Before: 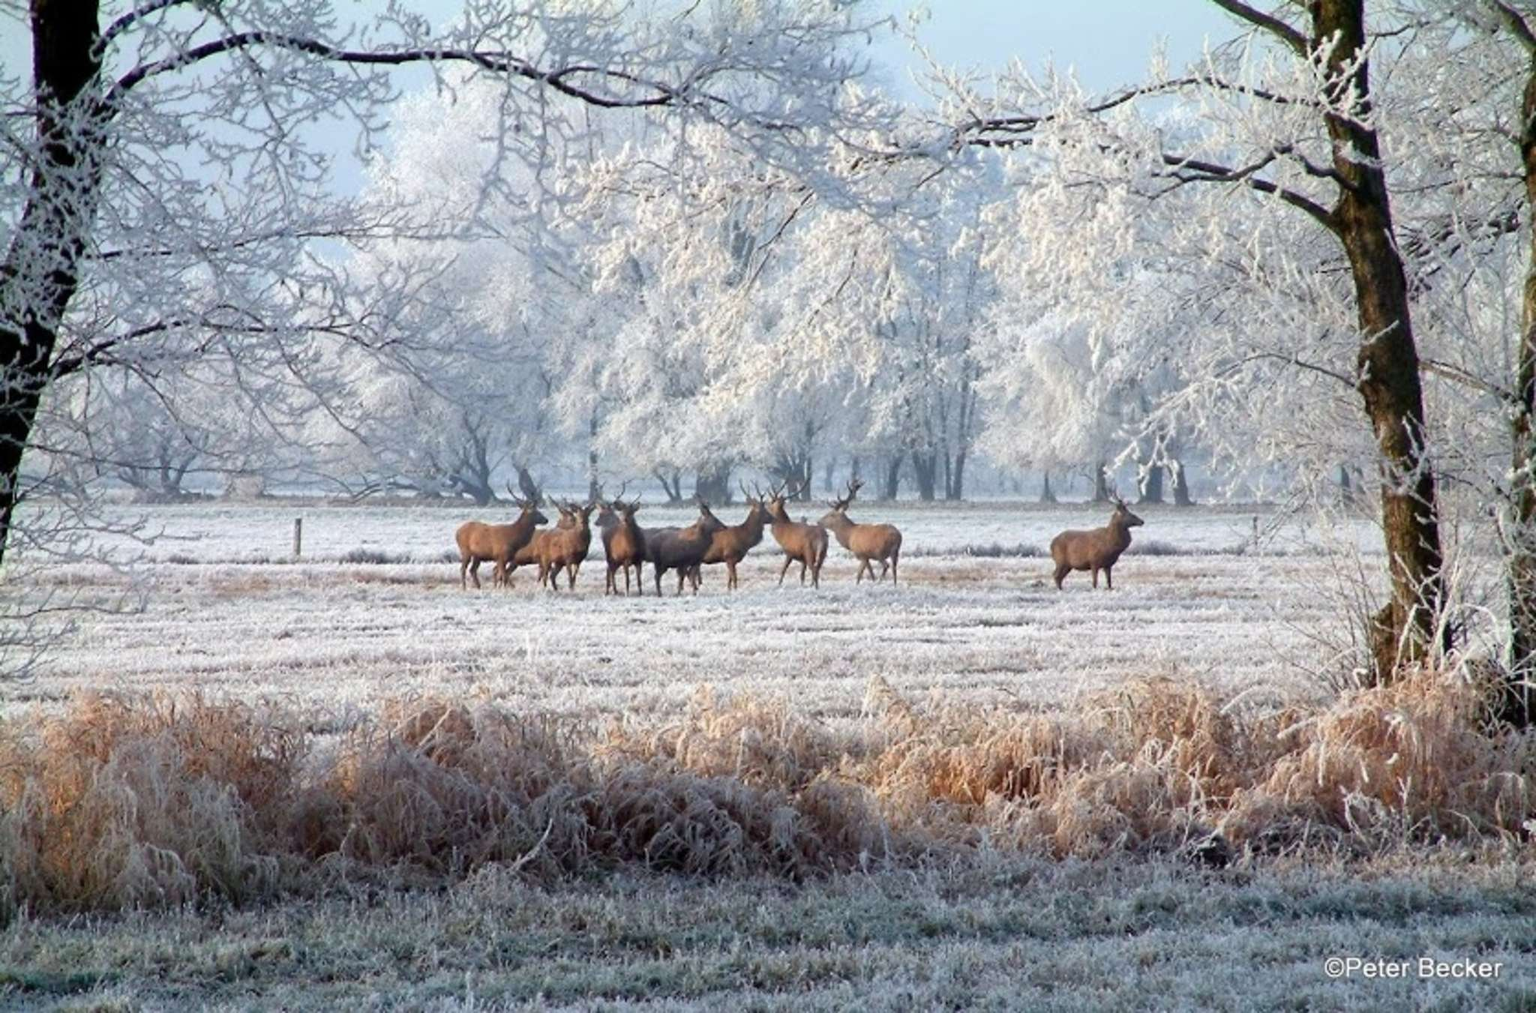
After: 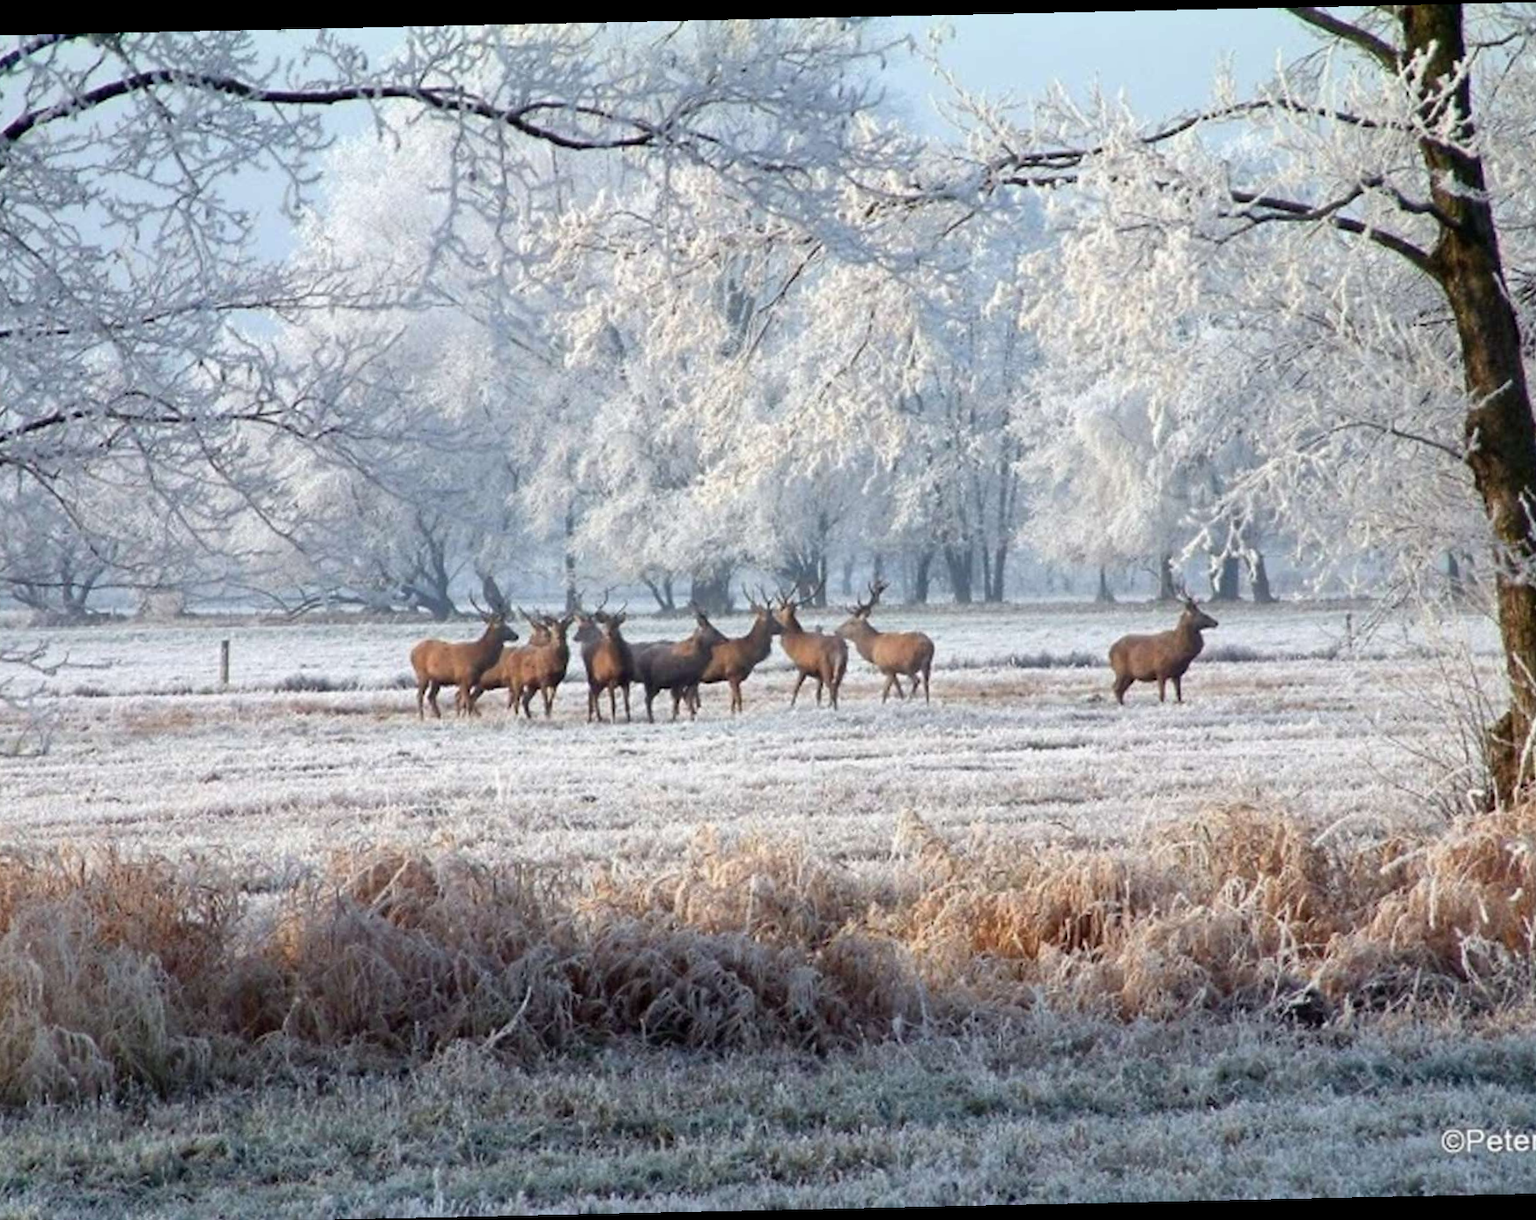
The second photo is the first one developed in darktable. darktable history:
crop: left 7.598%, right 7.873%
rotate and perspective: rotation -1.24°, automatic cropping off
